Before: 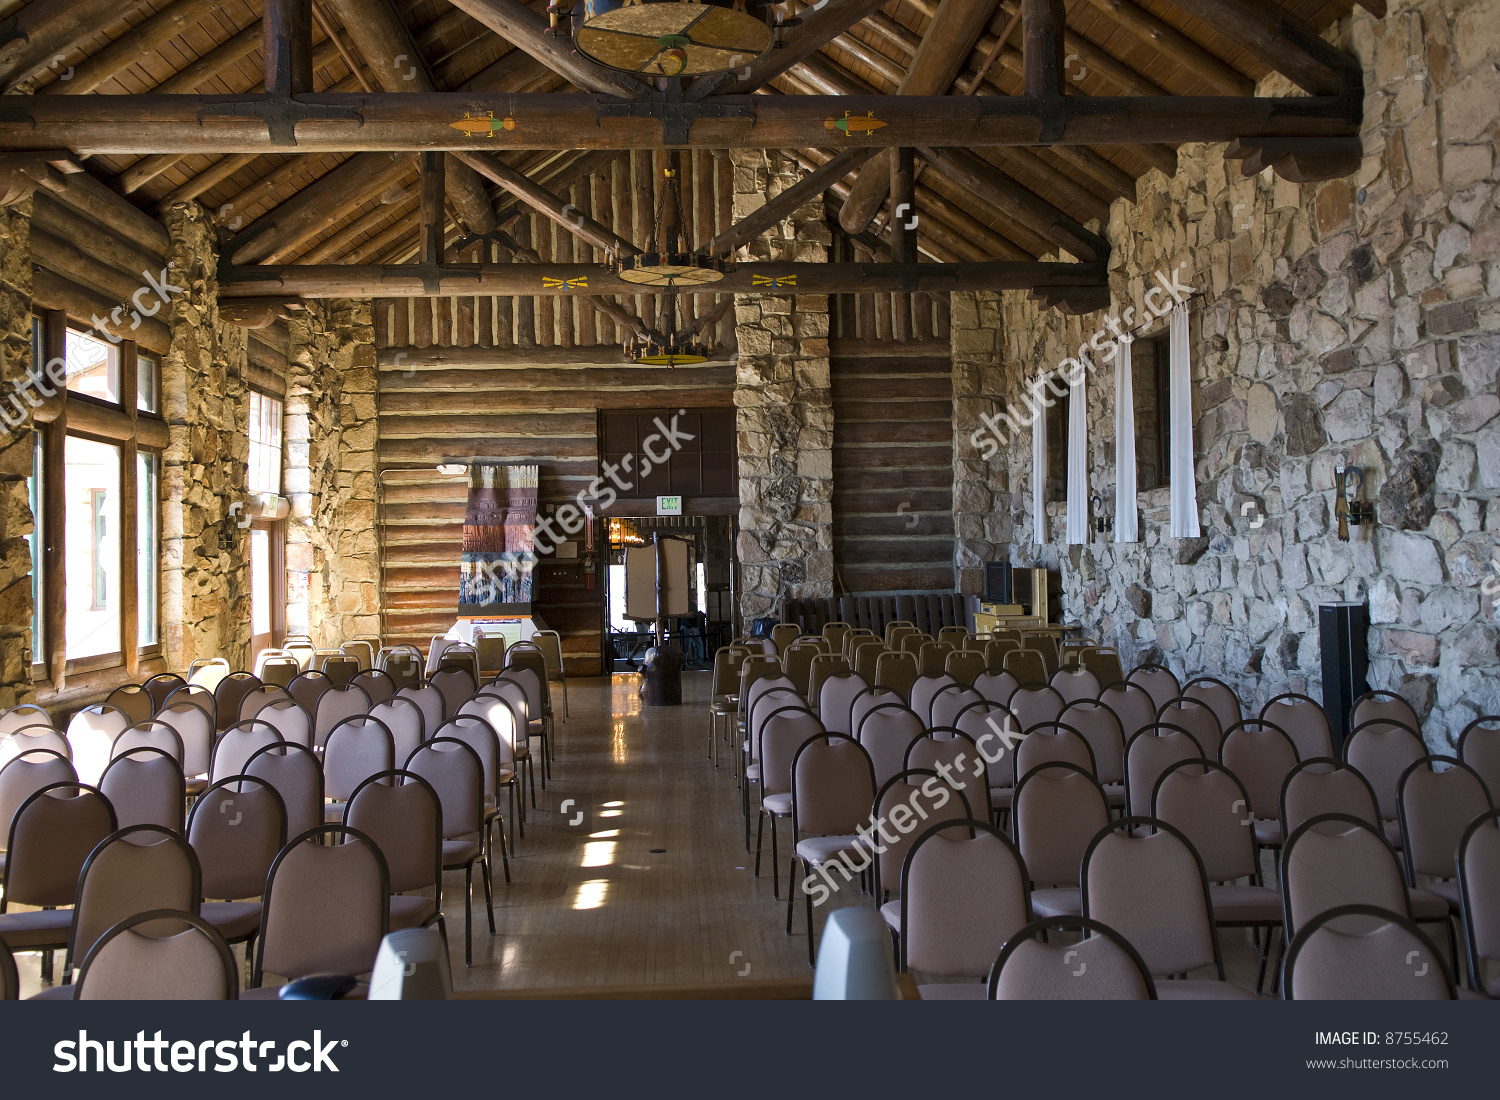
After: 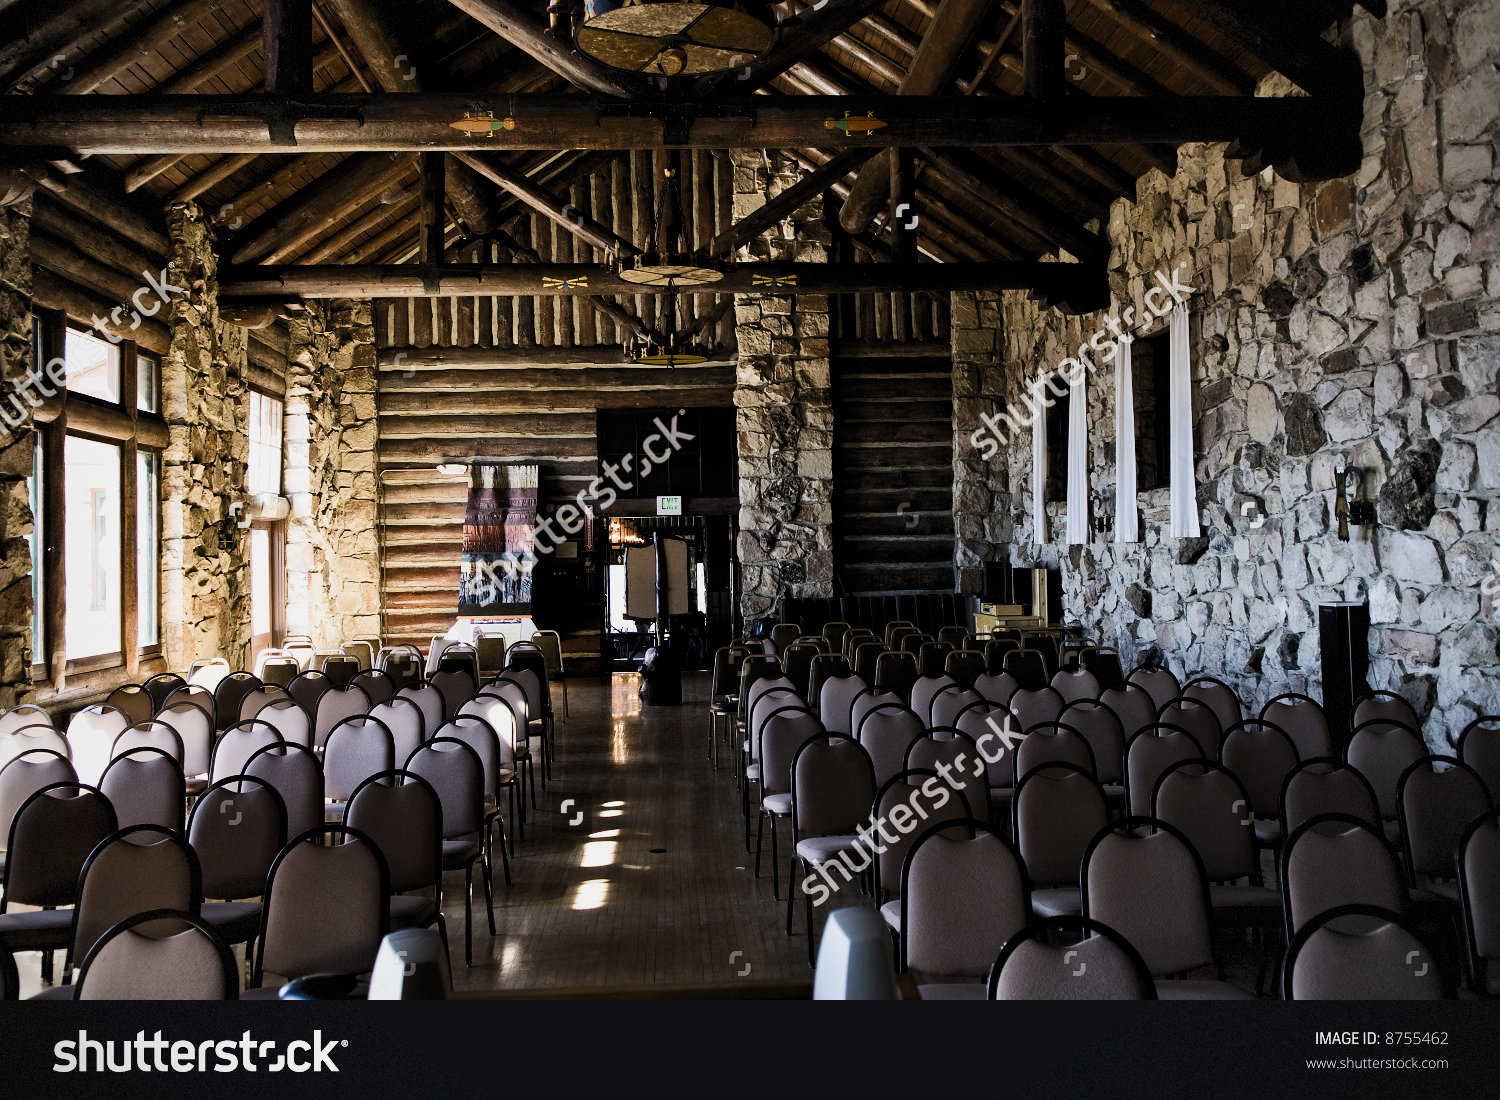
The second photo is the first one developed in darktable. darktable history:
contrast brightness saturation: contrast 0.293
filmic rgb: black relative exposure -3.9 EV, white relative exposure 3.14 EV, hardness 2.87, color science v5 (2021), contrast in shadows safe, contrast in highlights safe
vignetting: fall-off radius 63.69%, brightness -0.442, saturation -0.689, dithering 8-bit output, unbound false
